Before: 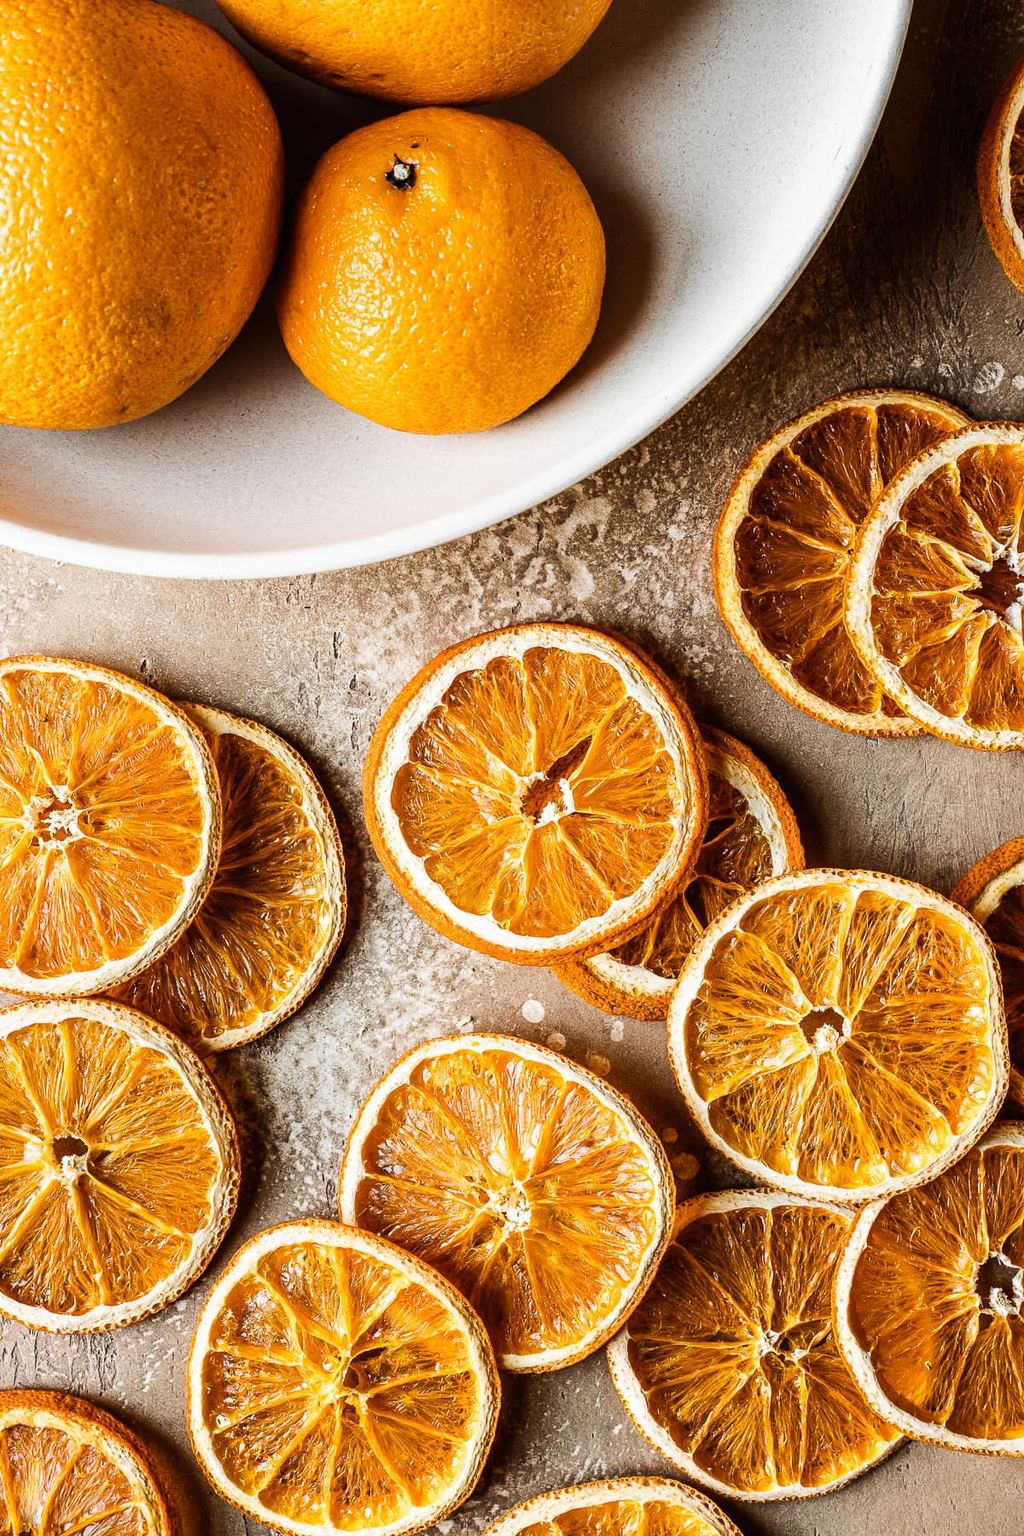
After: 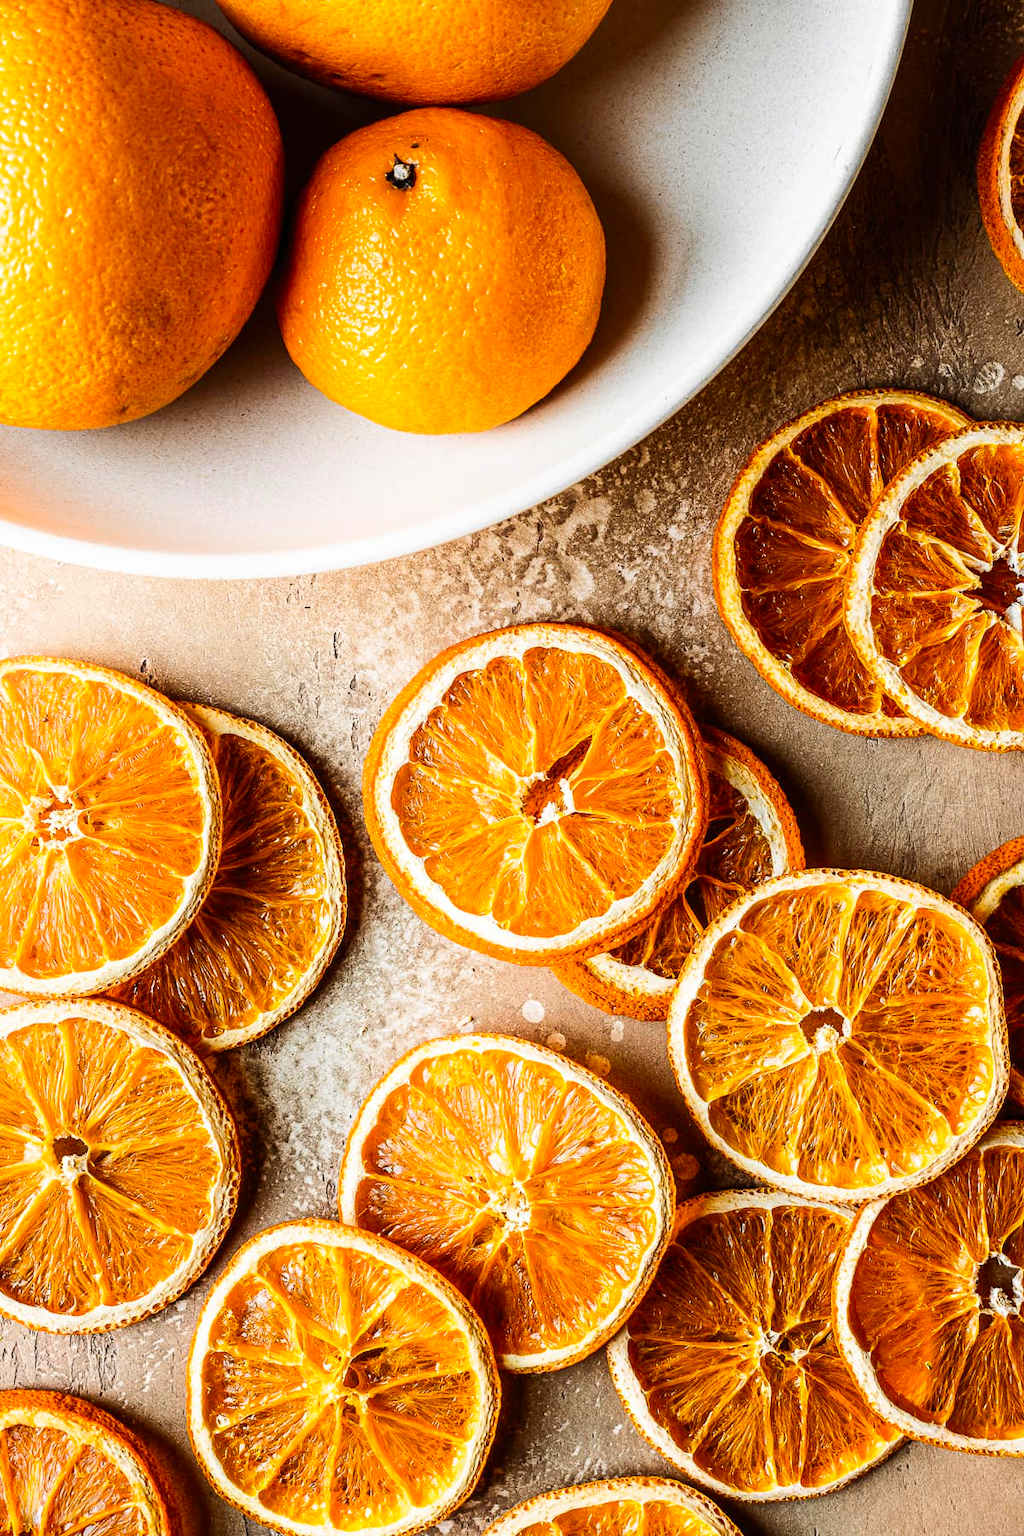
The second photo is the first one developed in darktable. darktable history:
color correction: highlights b* 0.052, saturation 1.34
shadows and highlights: highlights 70.47, soften with gaussian
